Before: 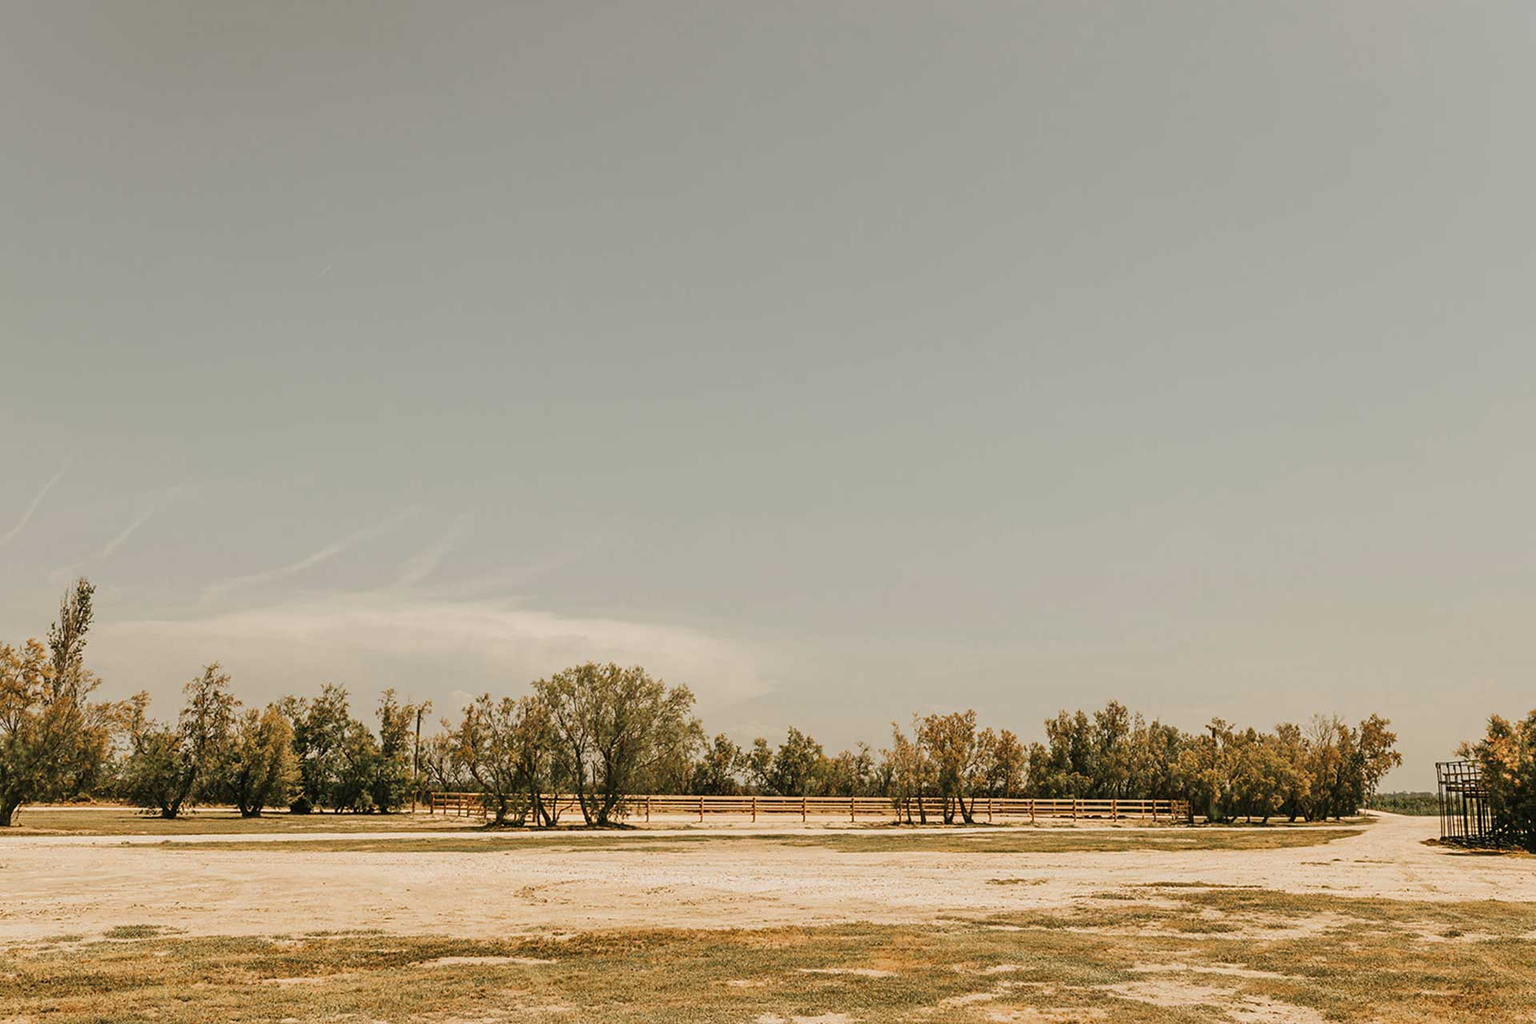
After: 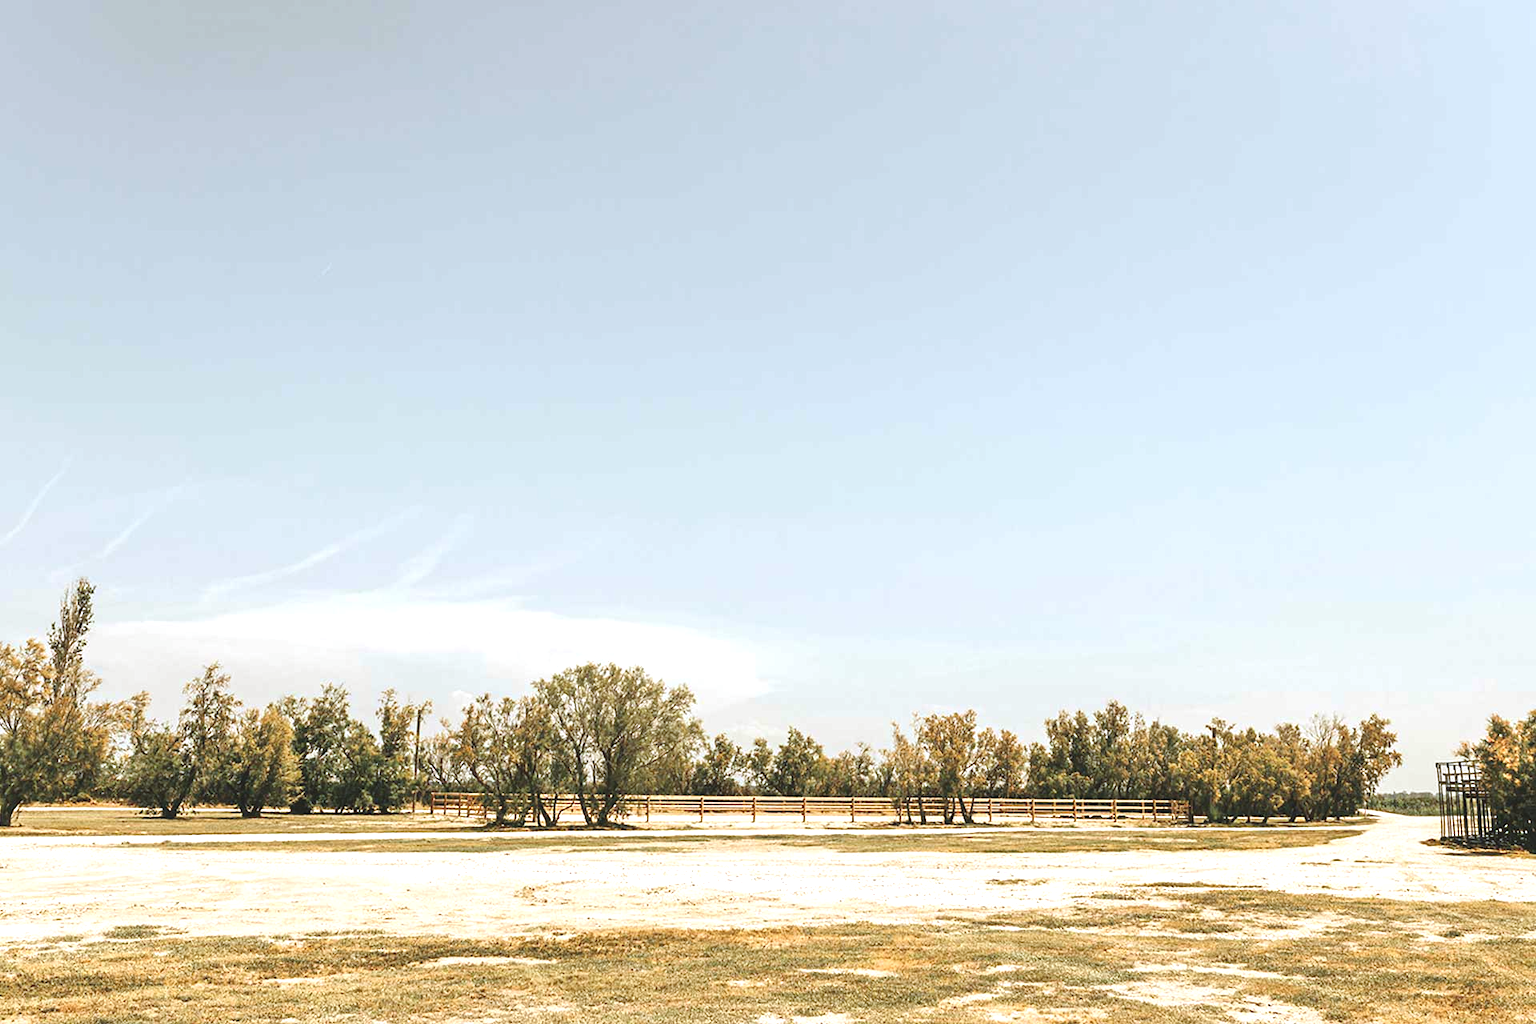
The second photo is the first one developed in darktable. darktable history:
white balance: red 0.926, green 1.003, blue 1.133
exposure: black level correction -0.005, exposure 1.002 EV, compensate highlight preservation false
